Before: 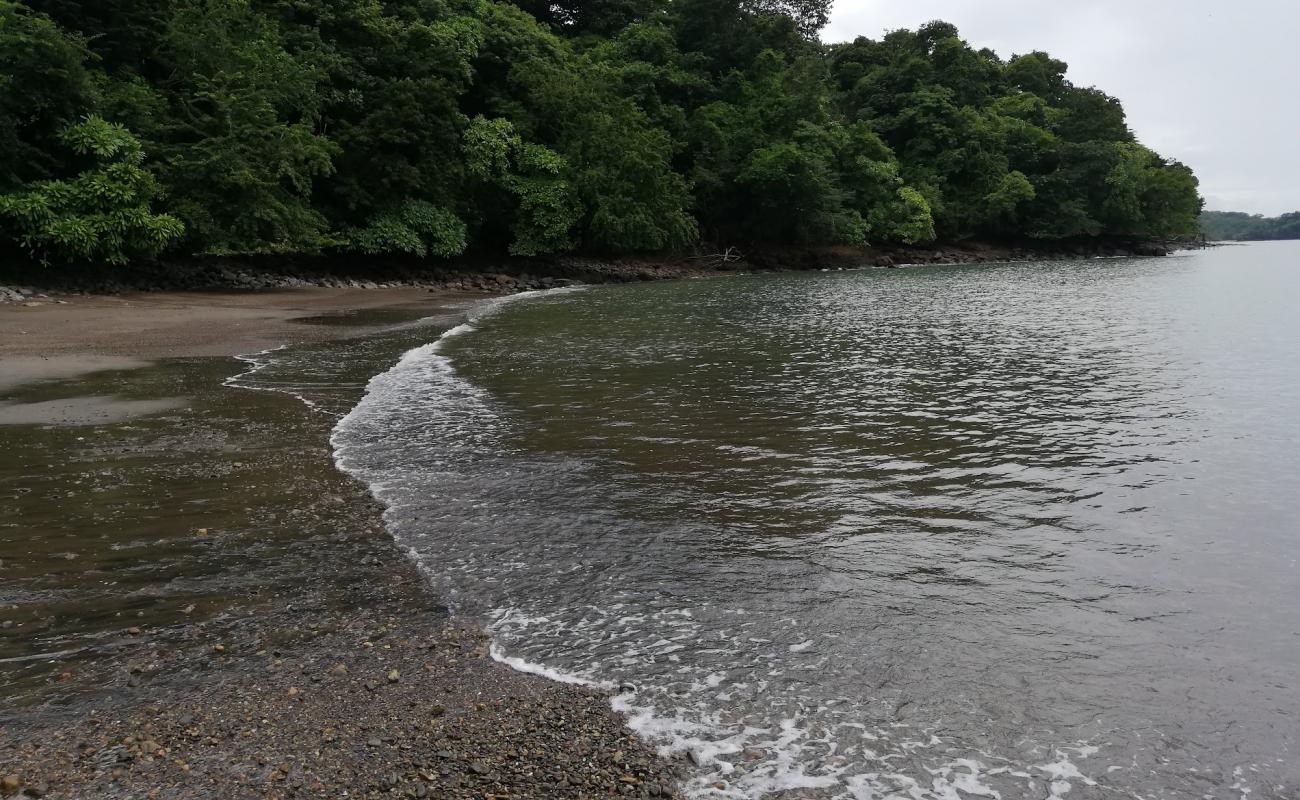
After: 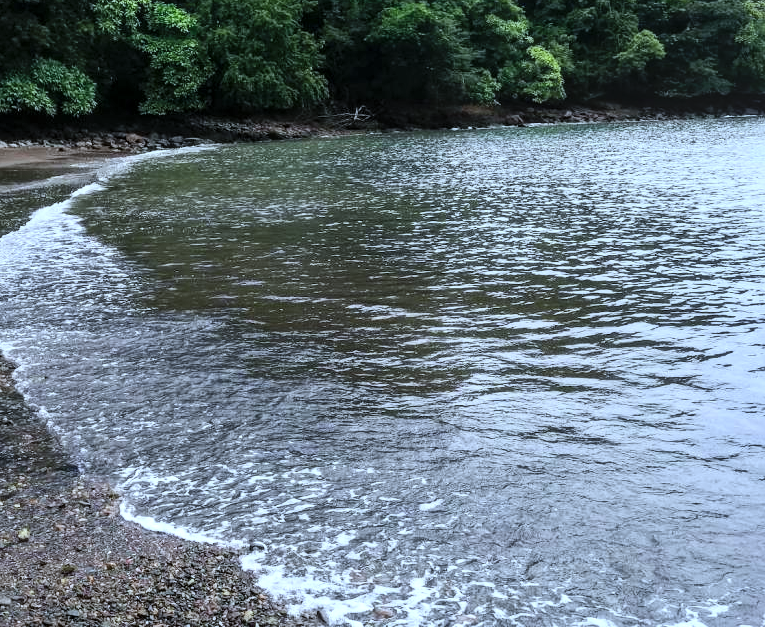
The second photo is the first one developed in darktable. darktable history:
contrast brightness saturation: contrast 0.205, brightness 0.163, saturation 0.223
tone equalizer: -8 EV -0.745 EV, -7 EV -0.702 EV, -6 EV -0.634 EV, -5 EV -0.418 EV, -3 EV 0.382 EV, -2 EV 0.6 EV, -1 EV 0.676 EV, +0 EV 0.735 EV, smoothing 1
color calibration: x 0.38, y 0.39, temperature 4078.68 K
crop and rotate: left 28.491%, top 17.702%, right 12.65%, bottom 3.817%
shadows and highlights: soften with gaussian
local contrast: on, module defaults
